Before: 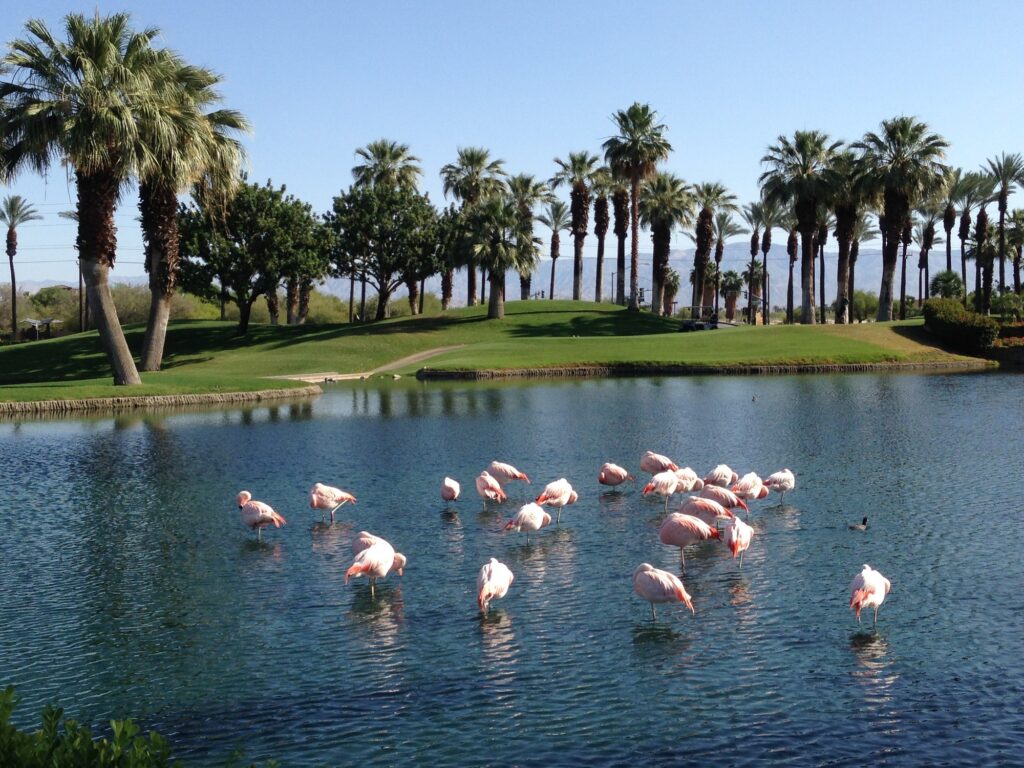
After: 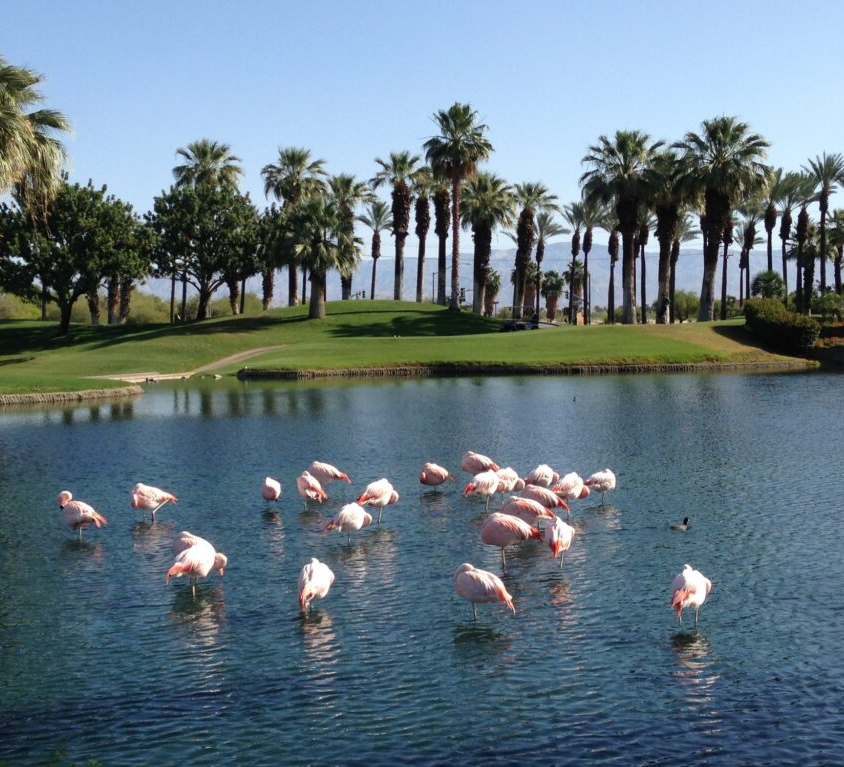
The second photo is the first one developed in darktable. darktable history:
crop: left 17.567%, bottom 0.021%
